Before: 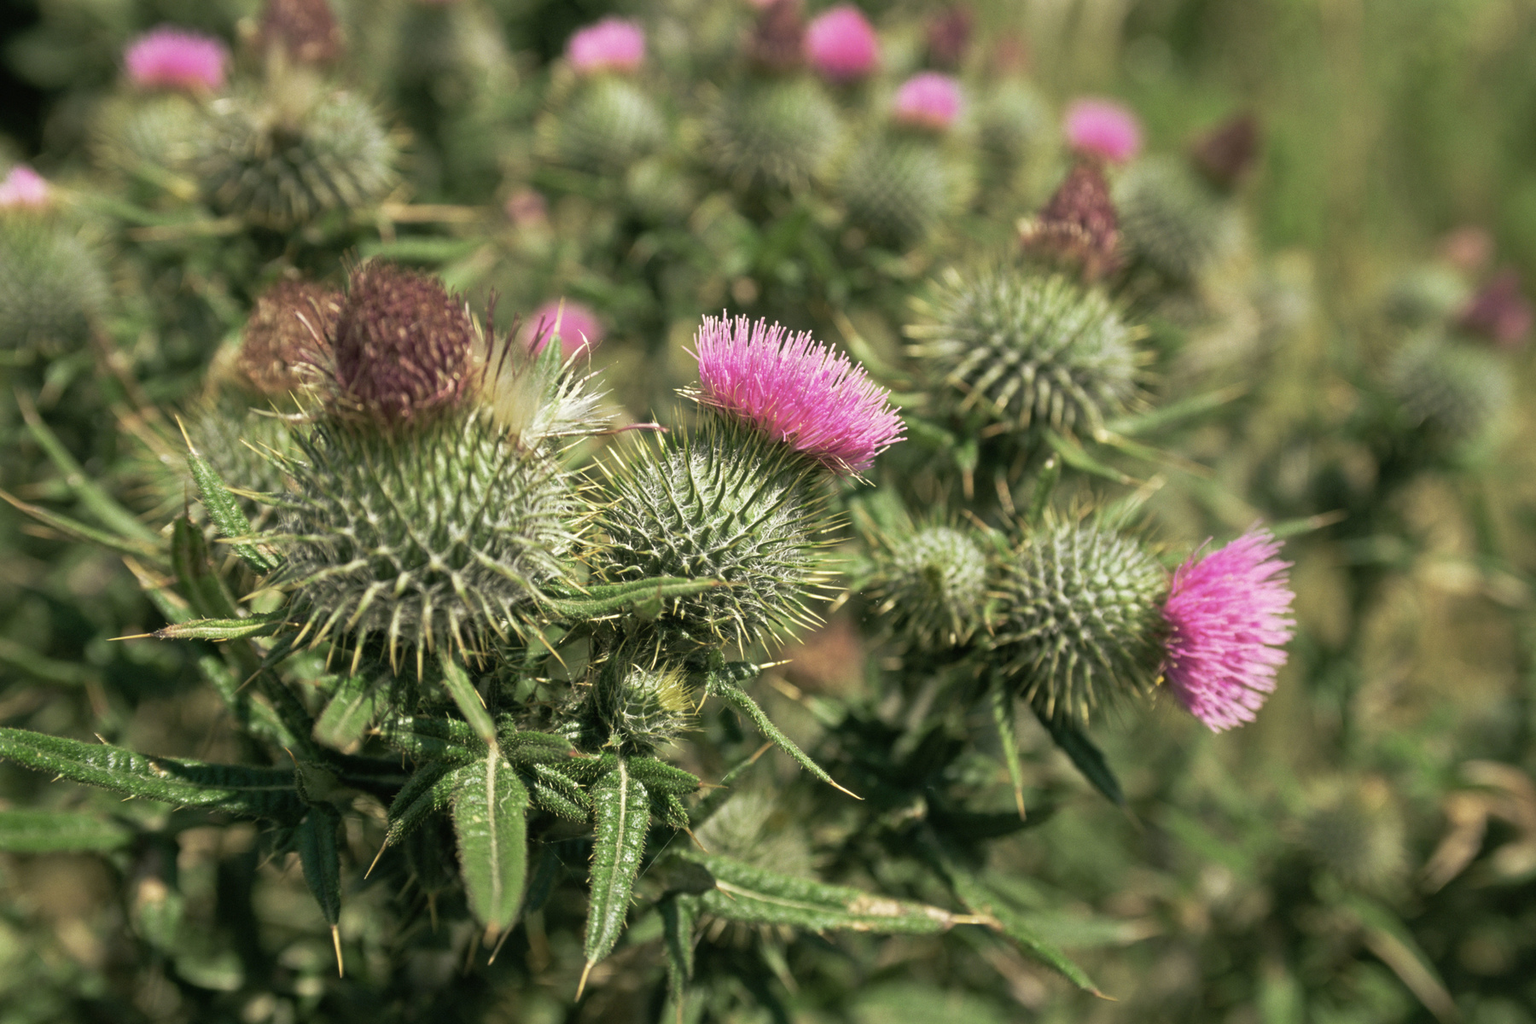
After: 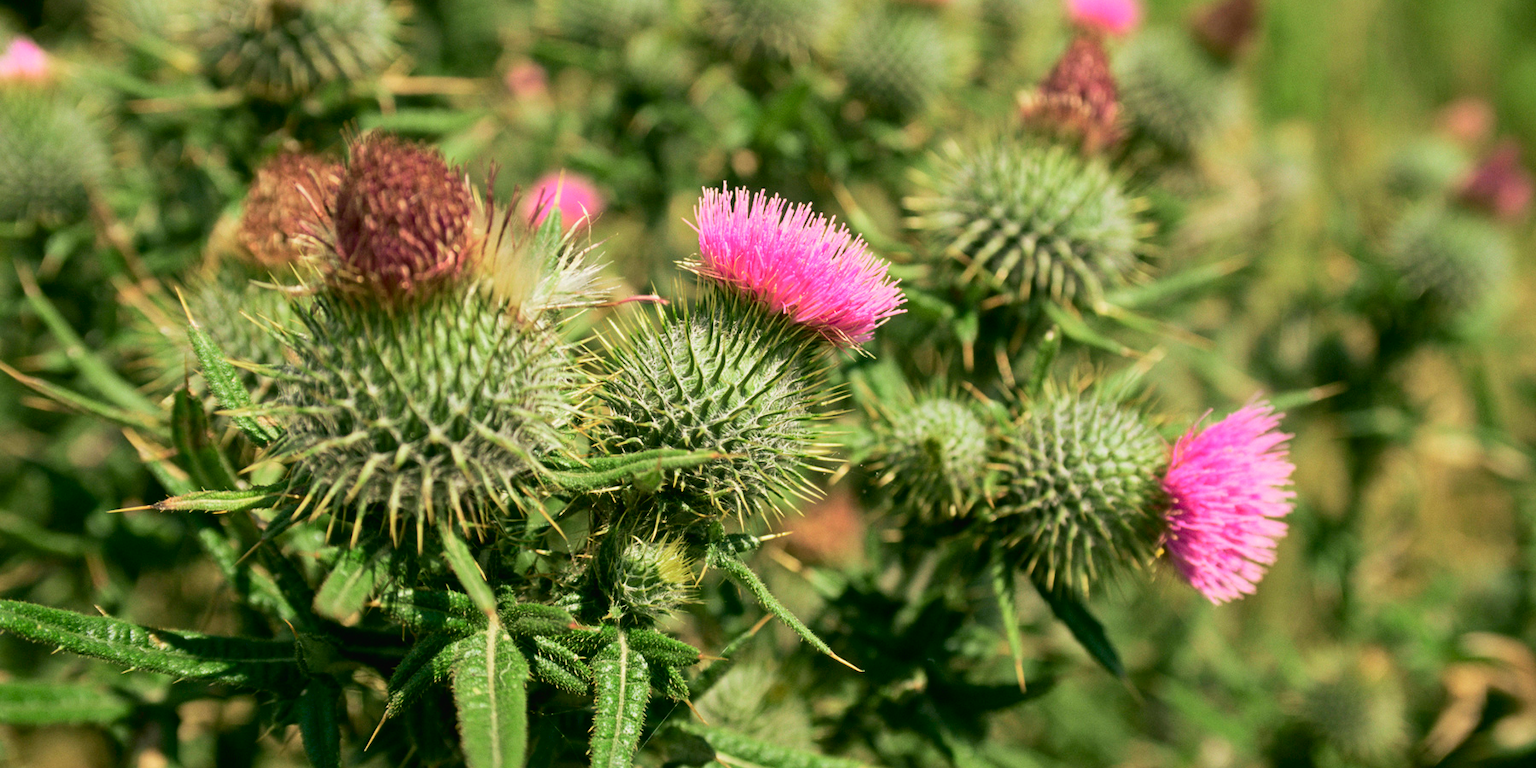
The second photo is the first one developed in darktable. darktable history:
crop and rotate: top 12.5%, bottom 12.5%
tone curve: curves: ch0 [(0, 0.011) (0.139, 0.106) (0.295, 0.271) (0.499, 0.523) (0.739, 0.782) (0.857, 0.879) (1, 0.967)]; ch1 [(0, 0) (0.272, 0.249) (0.39, 0.379) (0.469, 0.456) (0.495, 0.497) (0.524, 0.53) (0.588, 0.62) (0.725, 0.779) (1, 1)]; ch2 [(0, 0) (0.125, 0.089) (0.35, 0.317) (0.437, 0.42) (0.502, 0.499) (0.533, 0.553) (0.599, 0.638) (1, 1)], color space Lab, independent channels, preserve colors none
base curve: curves: ch0 [(0, 0) (0.235, 0.266) (0.503, 0.496) (0.786, 0.72) (1, 1)]
